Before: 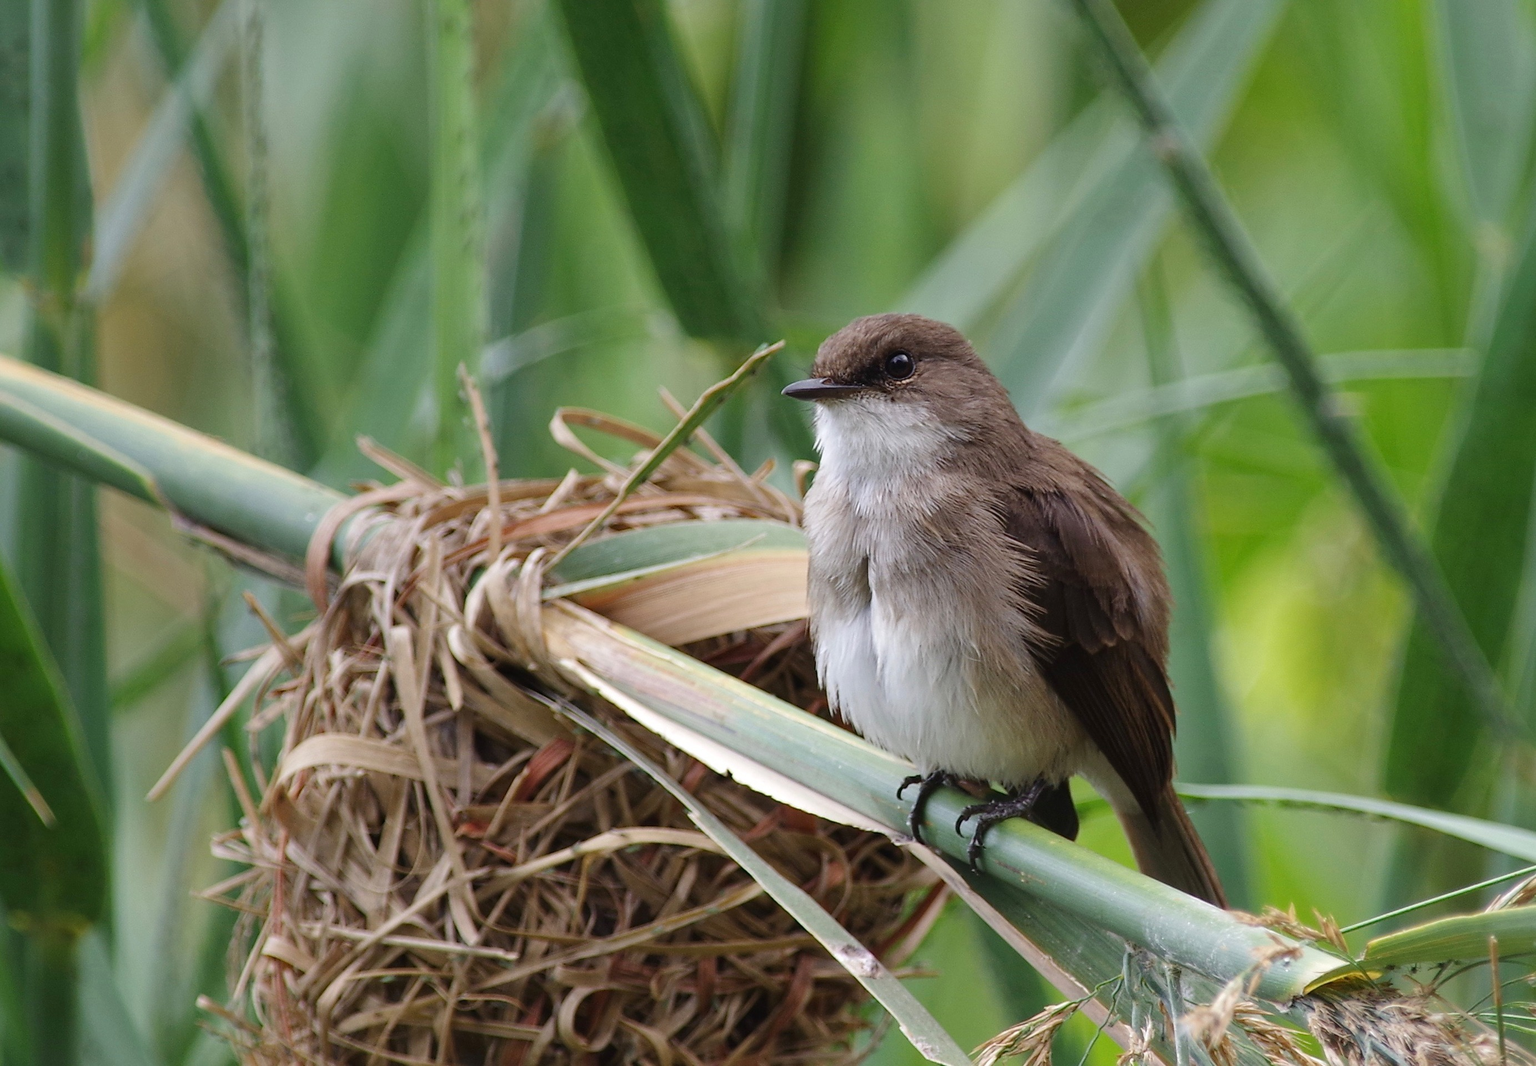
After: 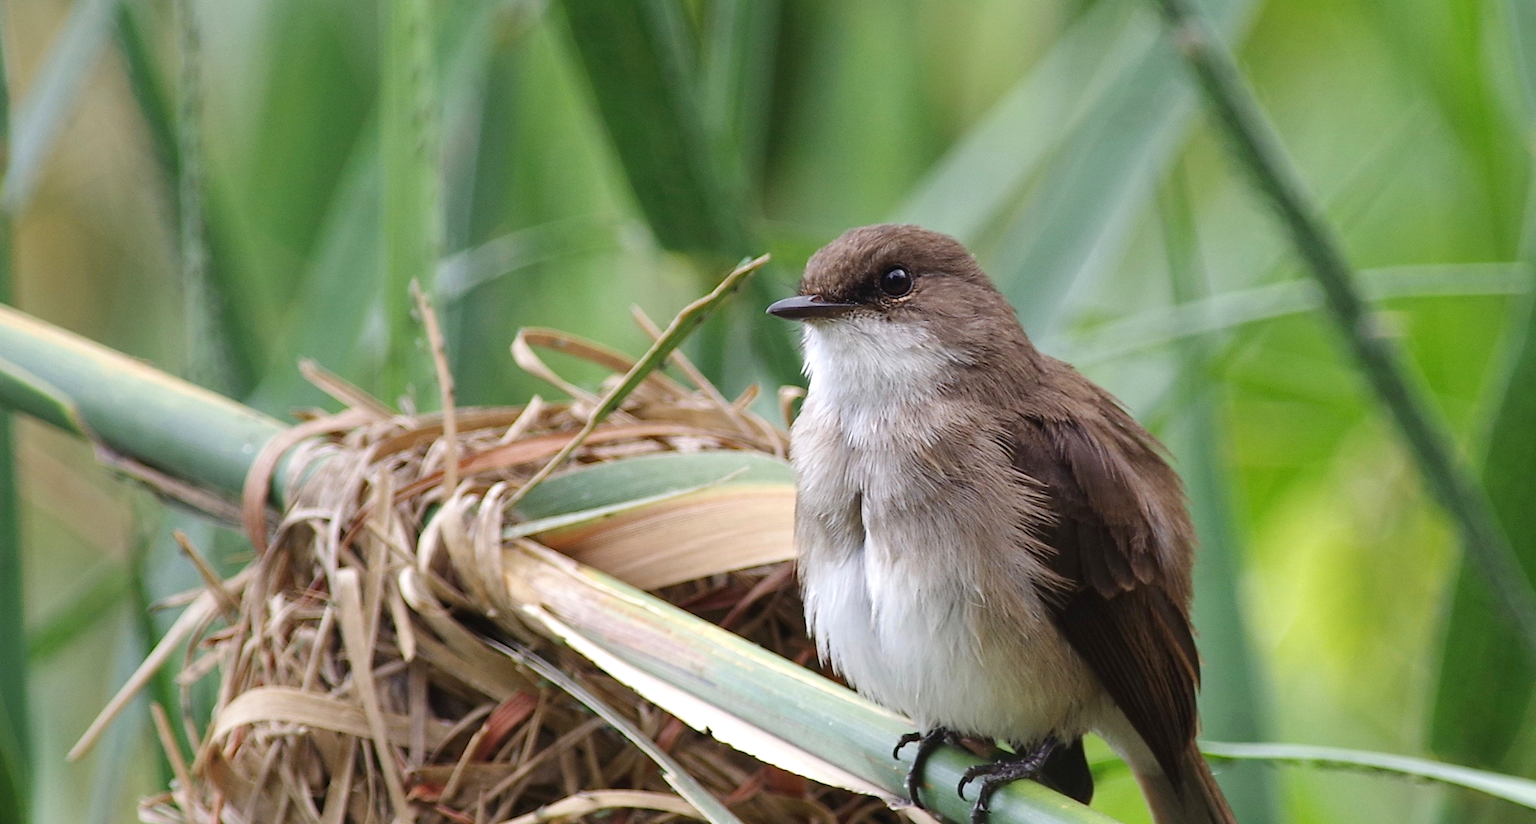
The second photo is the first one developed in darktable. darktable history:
exposure: exposure 0.29 EV, compensate highlight preservation false
crop: left 5.596%, top 10.314%, right 3.534%, bottom 19.395%
